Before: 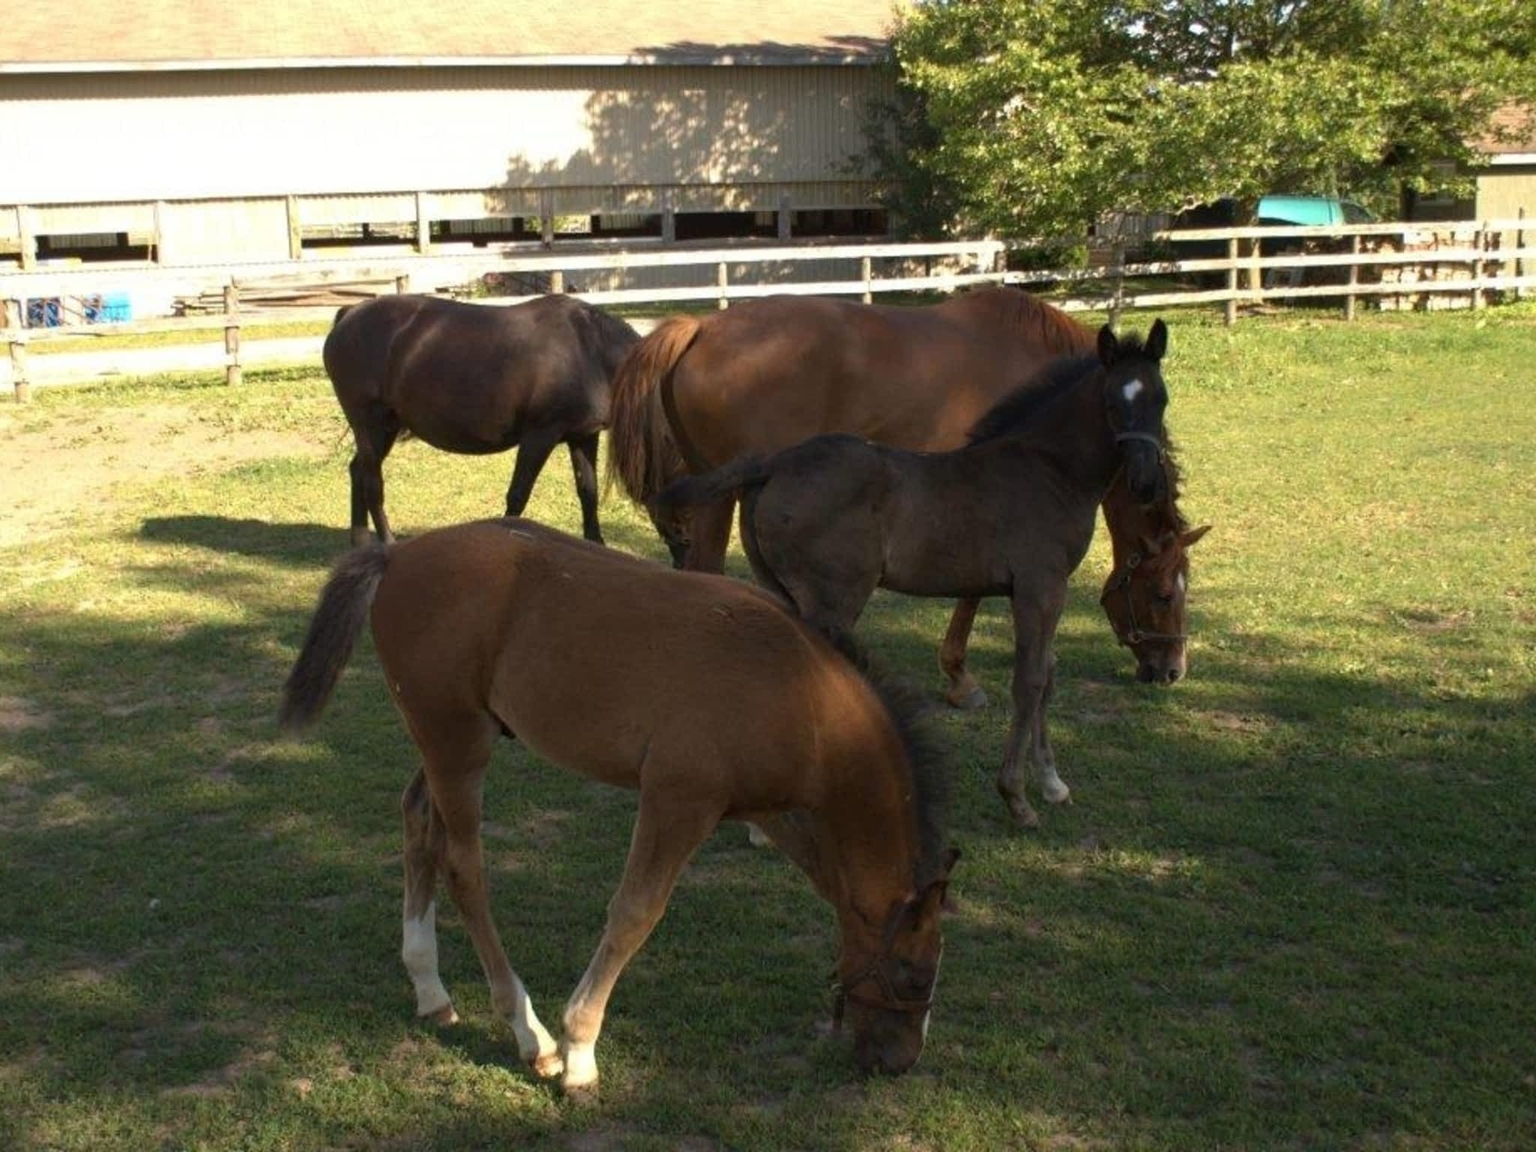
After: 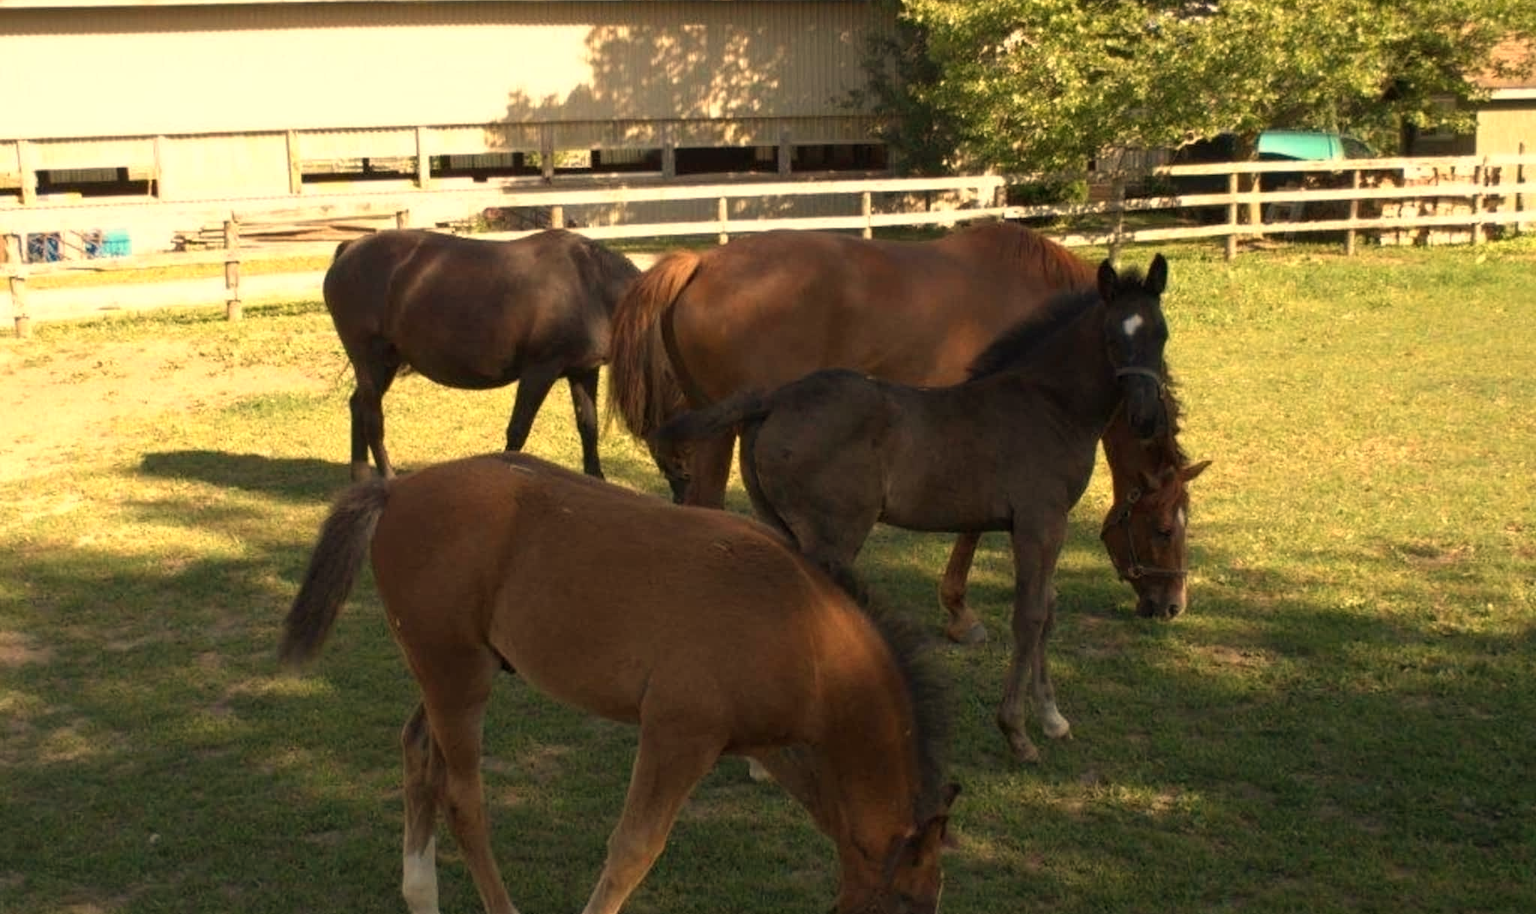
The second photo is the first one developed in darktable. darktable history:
crop and rotate: top 5.667%, bottom 14.937%
white balance: red 1.123, blue 0.83
